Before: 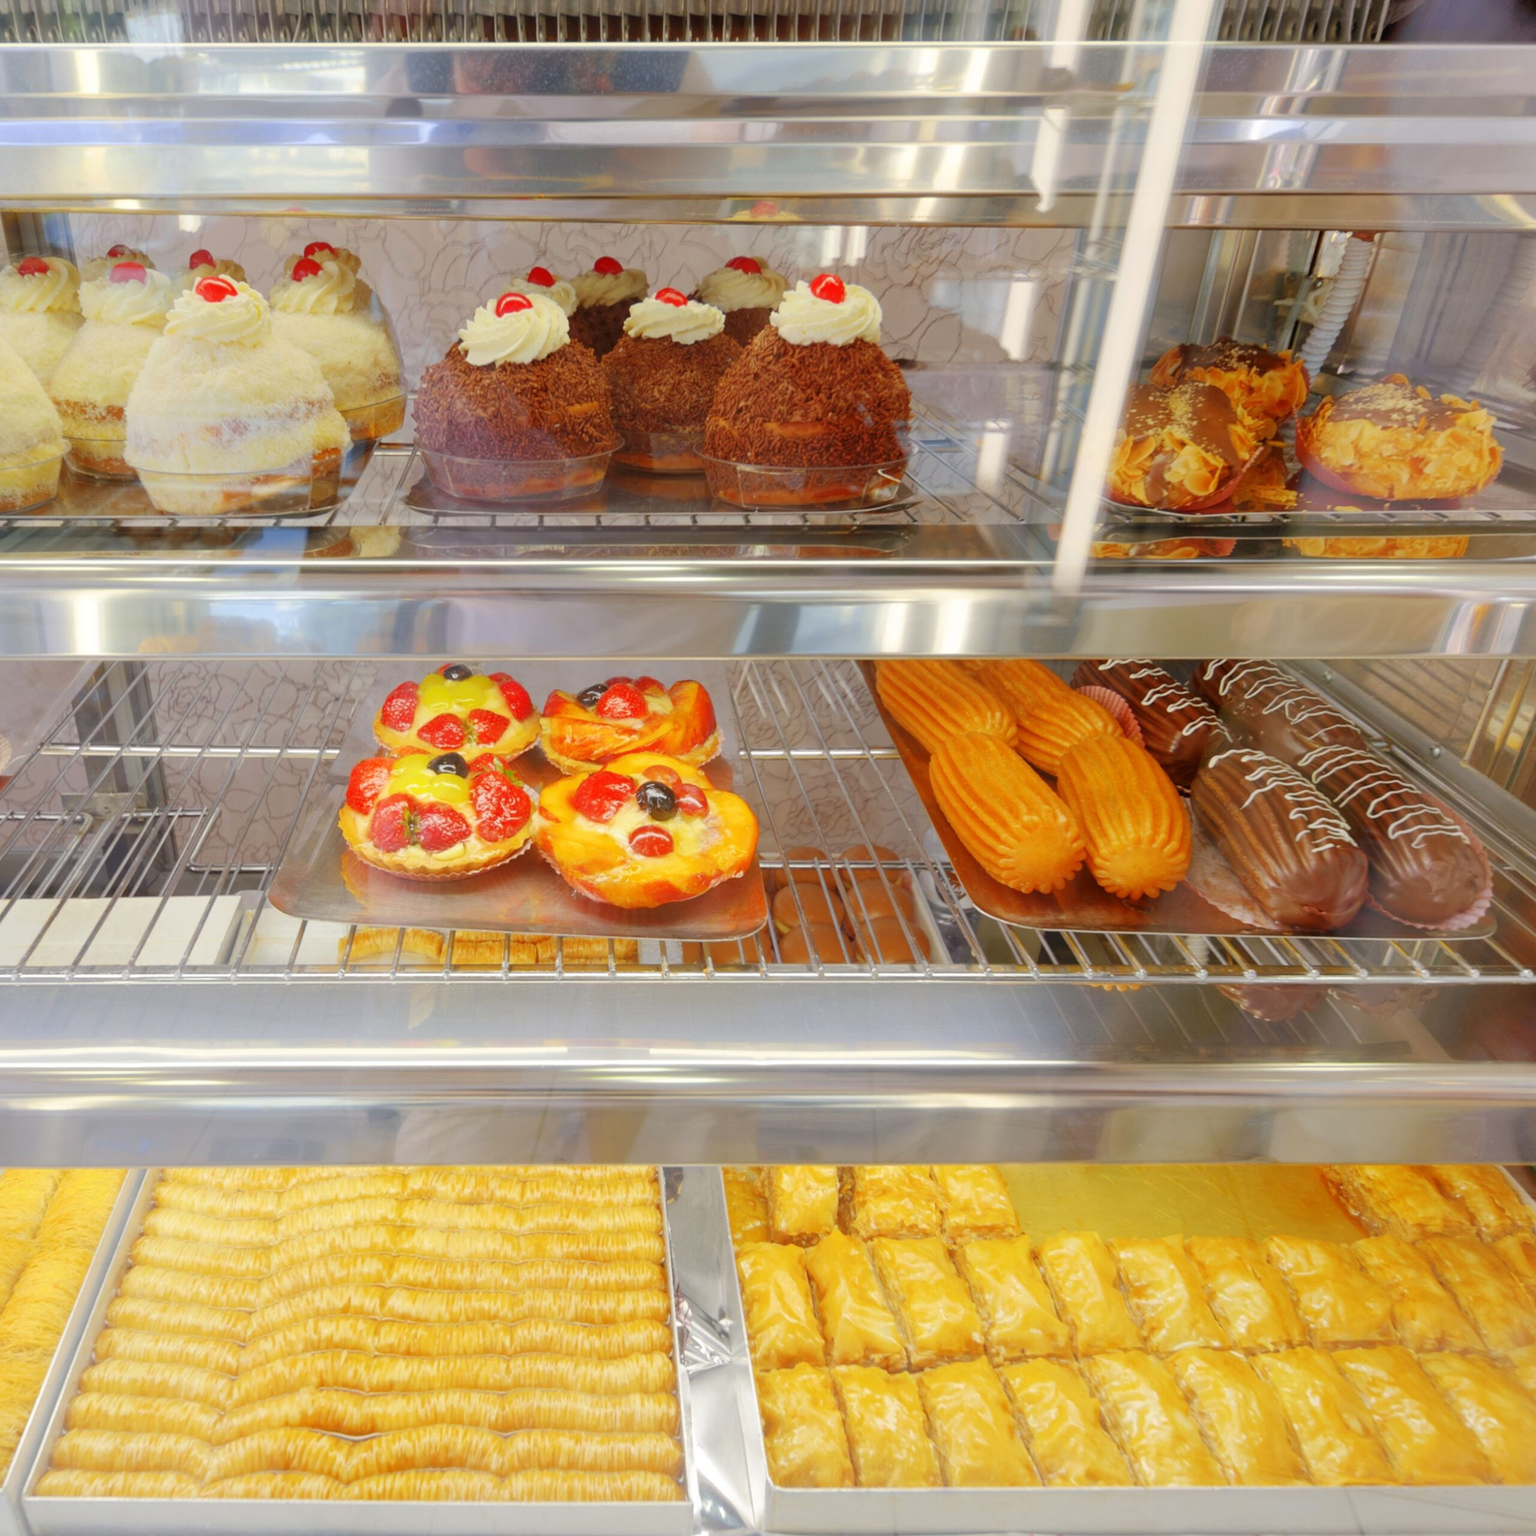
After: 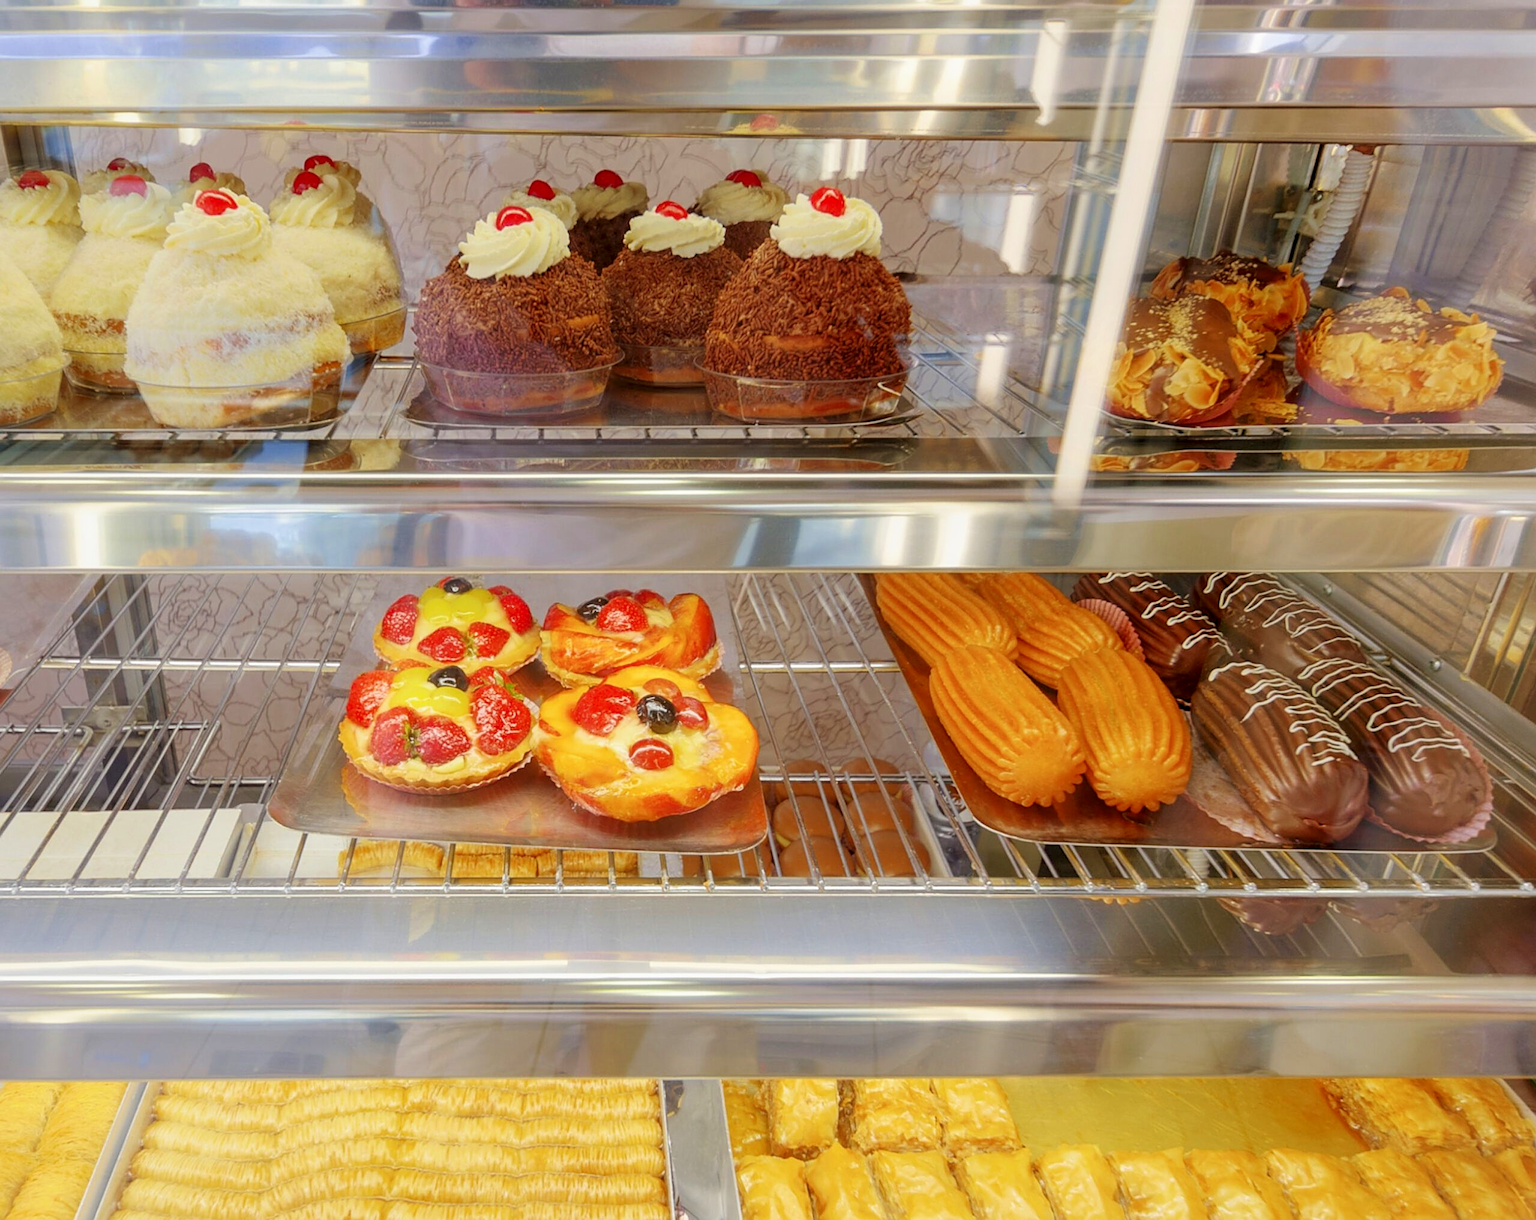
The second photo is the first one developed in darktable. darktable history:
velvia: on, module defaults
sharpen: on, module defaults
local contrast: detail 130%
tone equalizer: on, module defaults
filmic rgb: black relative exposure -11.3 EV, white relative exposure 3.25 EV, hardness 6.76
crop and rotate: top 5.666%, bottom 14.862%
